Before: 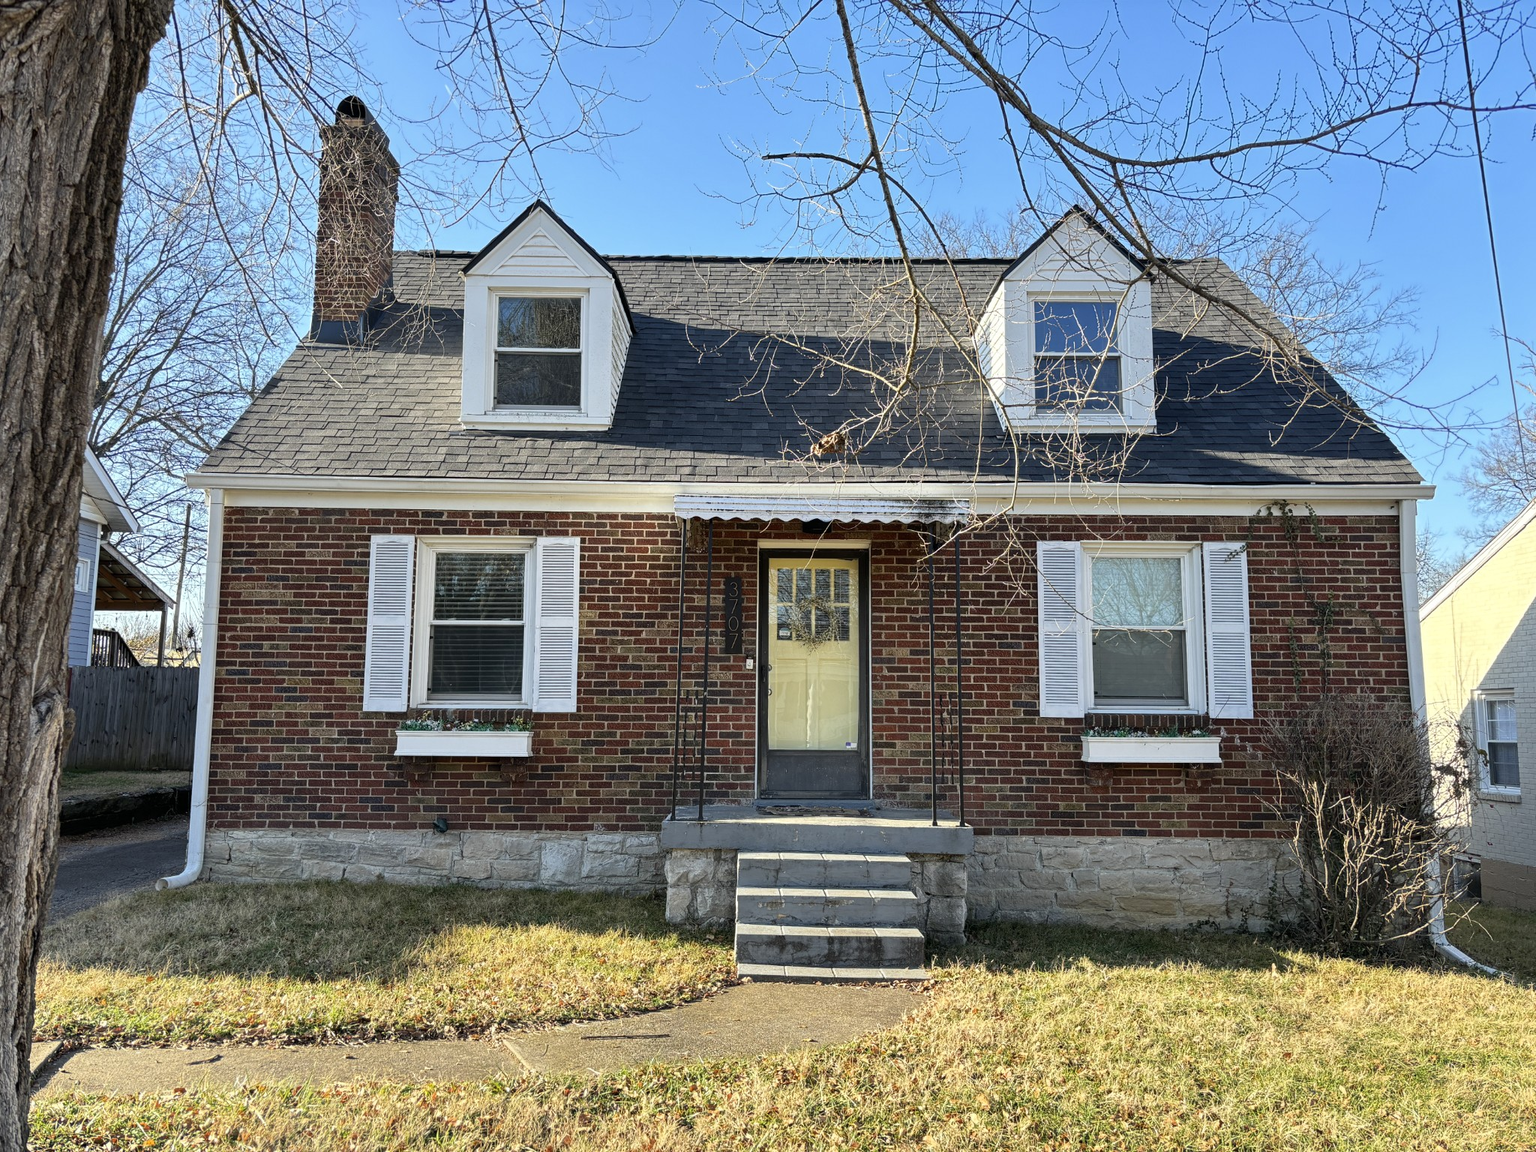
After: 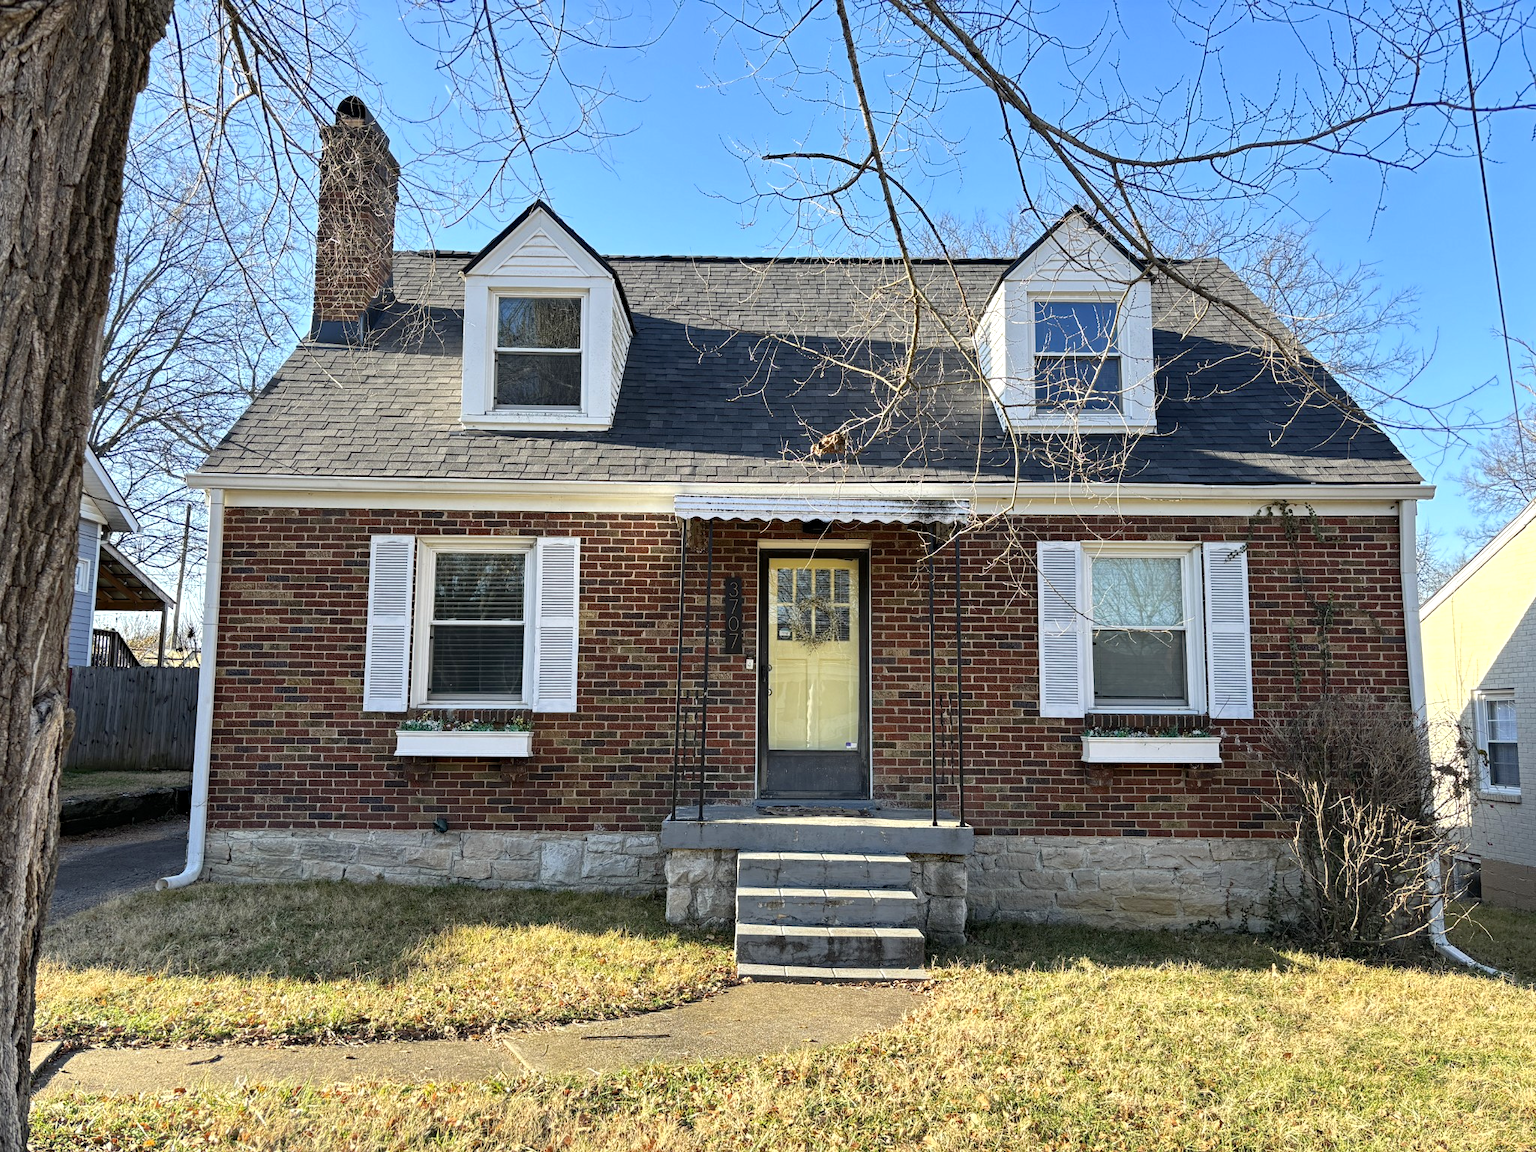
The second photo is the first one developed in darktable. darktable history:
haze removal: compatibility mode true
exposure: exposure 0.203 EV, compensate highlight preservation false
